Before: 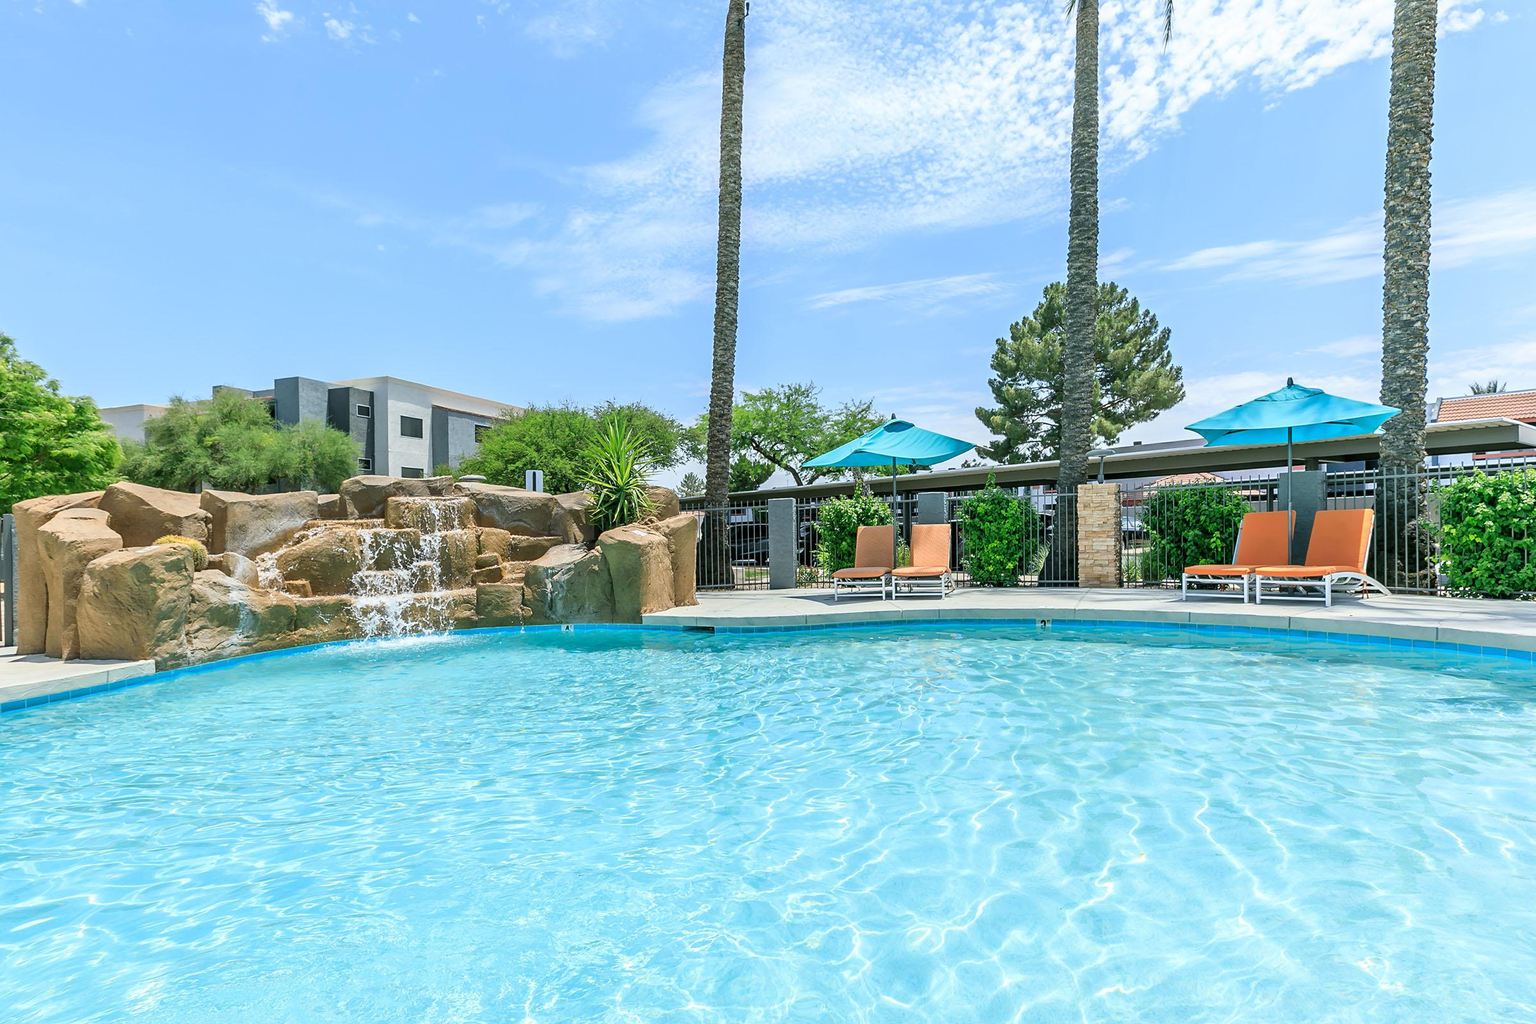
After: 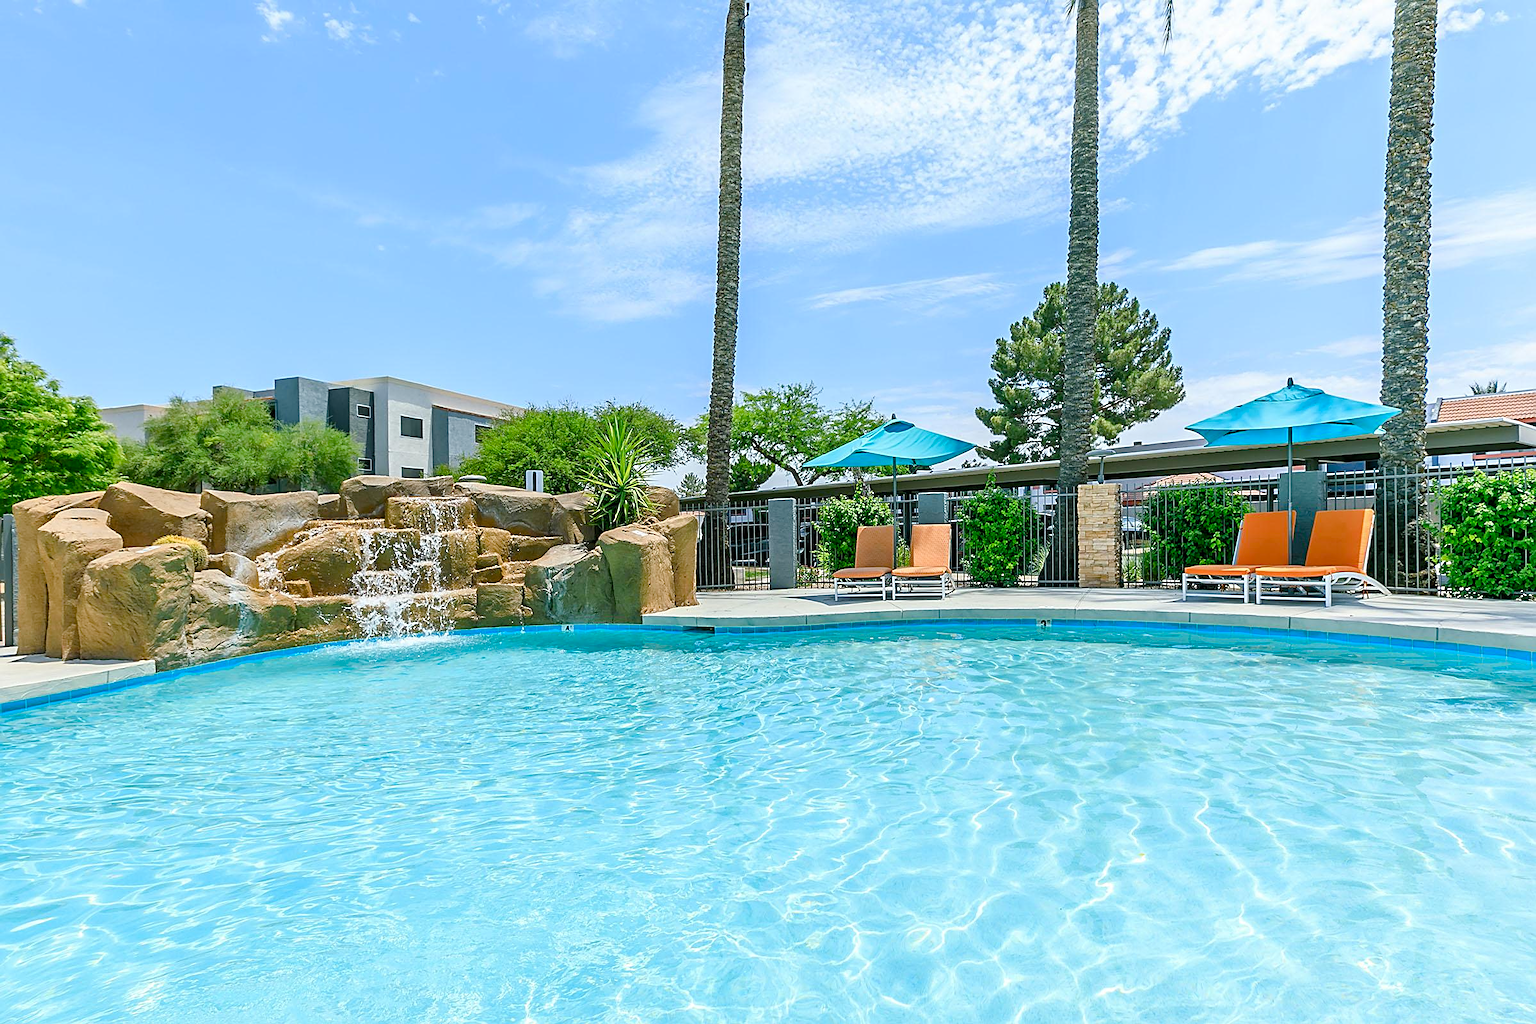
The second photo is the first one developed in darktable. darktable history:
sharpen: amount 0.491
color balance rgb: perceptual saturation grading › global saturation 23.185%, perceptual saturation grading › highlights -23.826%, perceptual saturation grading › mid-tones 23.958%, perceptual saturation grading › shadows 39.854%
